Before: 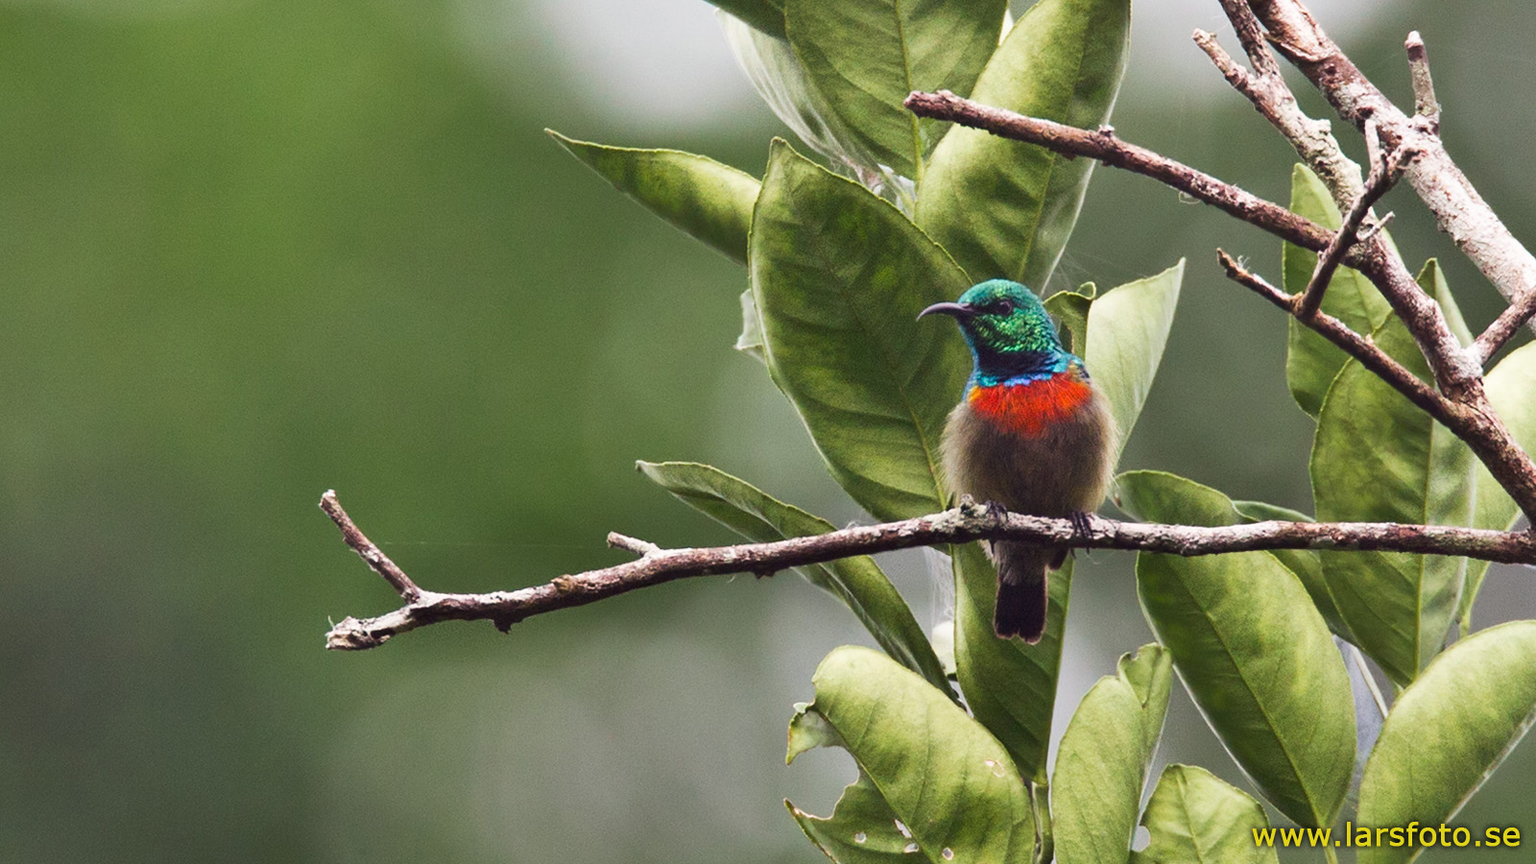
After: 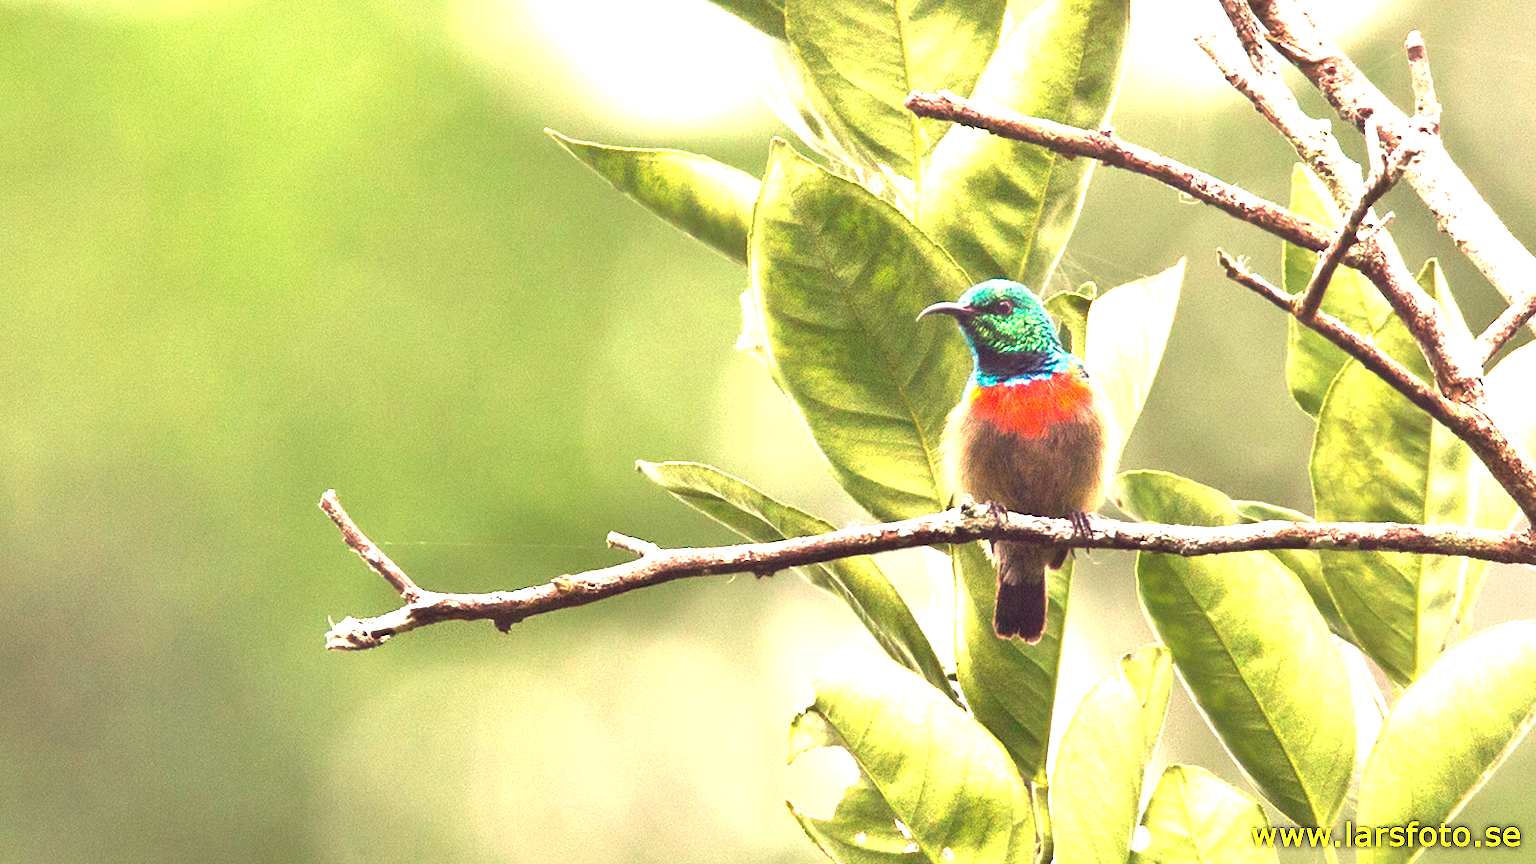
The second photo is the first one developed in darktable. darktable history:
white balance: red 1.123, blue 0.83
exposure: exposure 2.003 EV, compensate highlight preservation false
